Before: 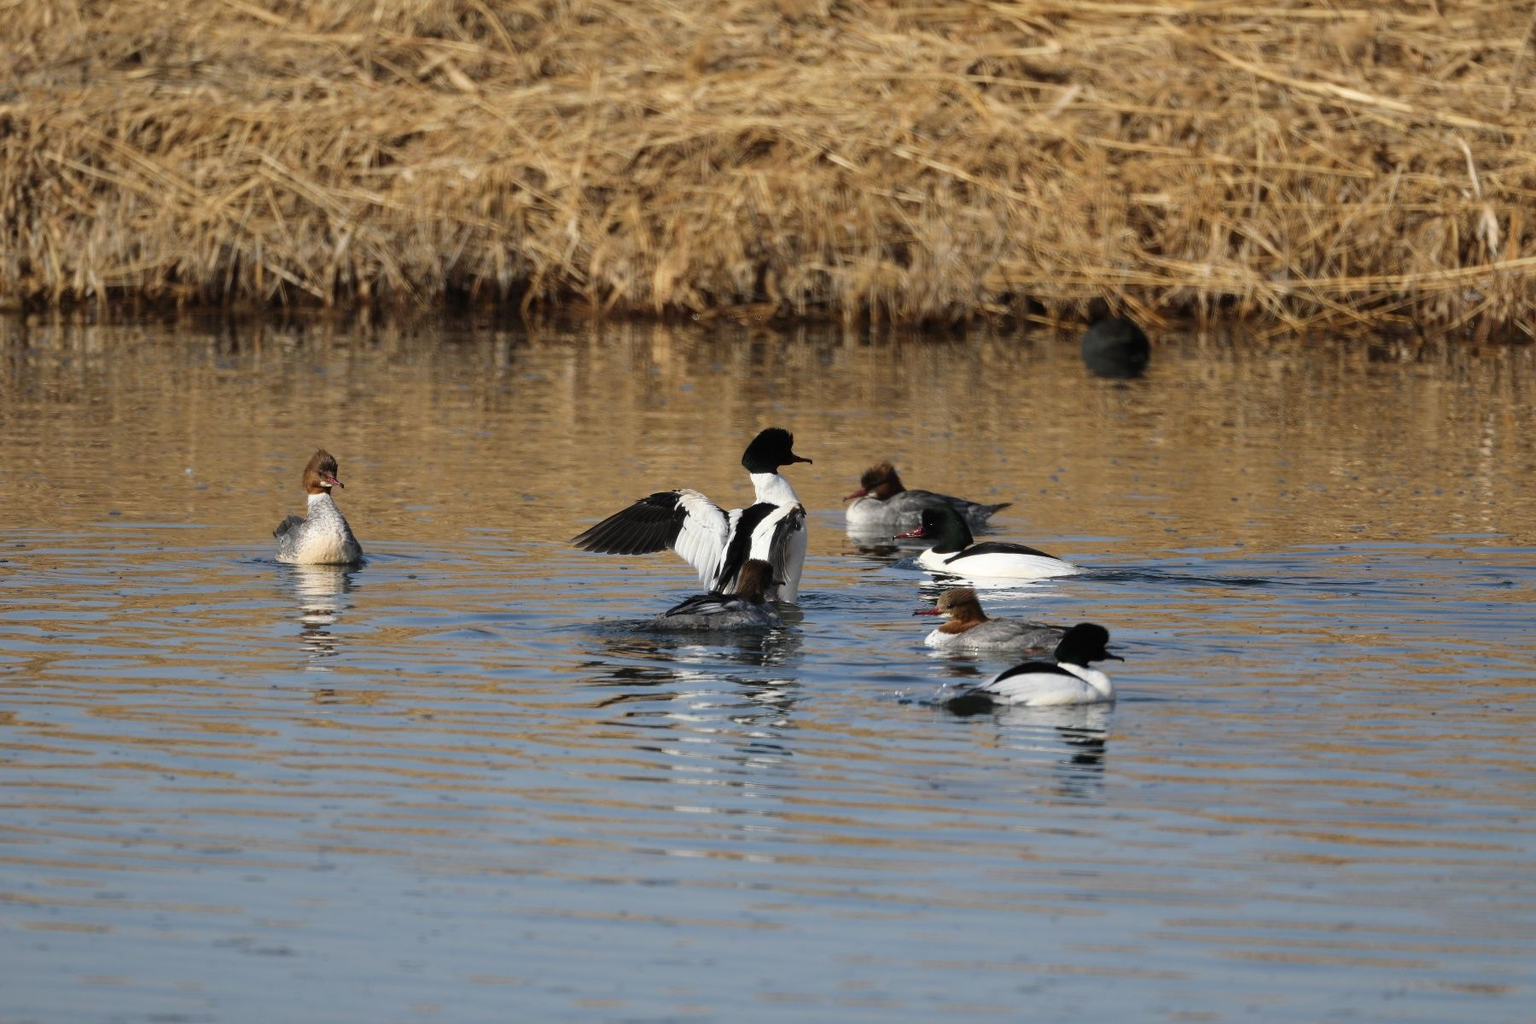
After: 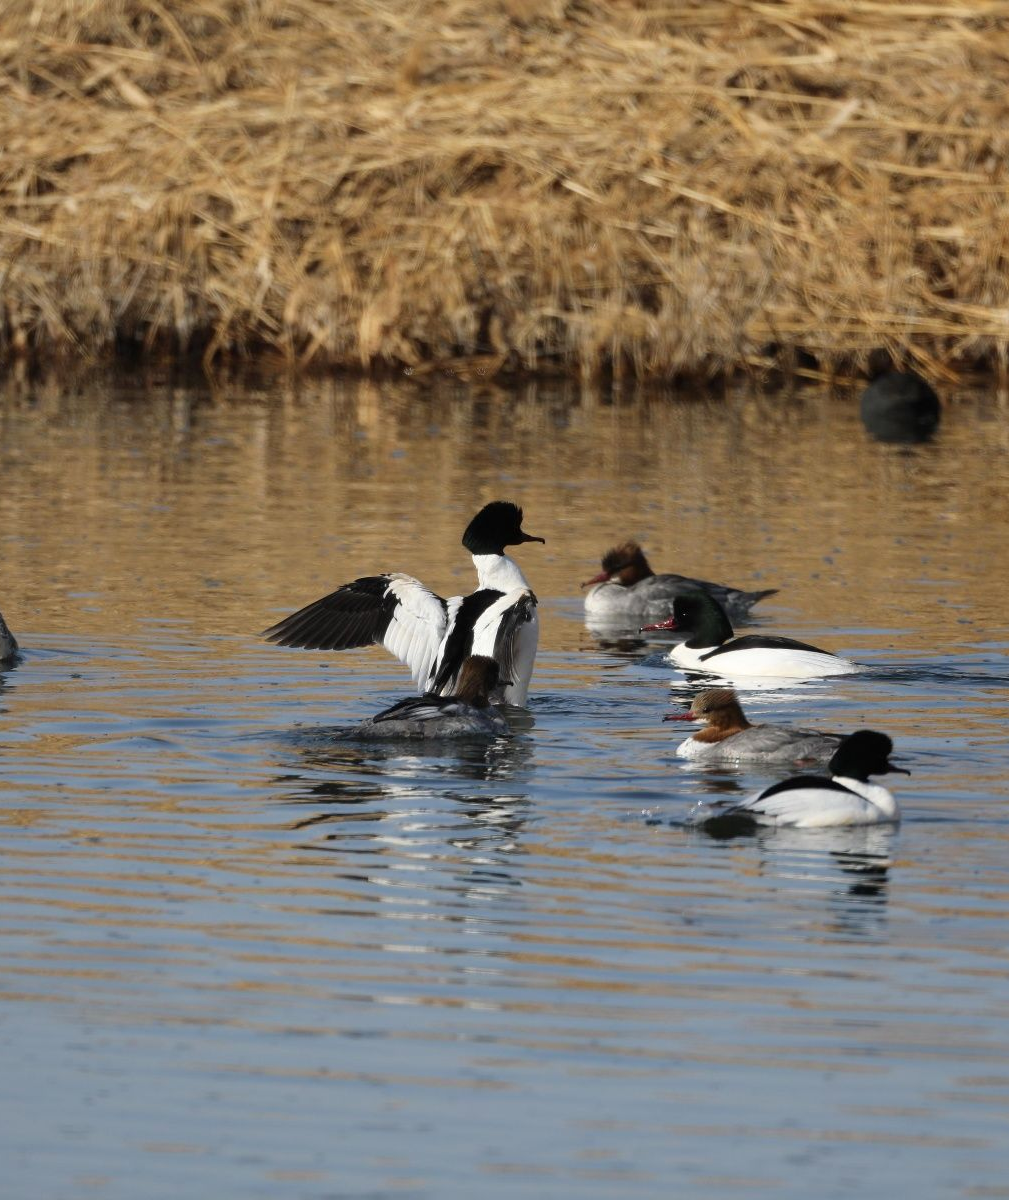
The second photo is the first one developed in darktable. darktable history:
crop and rotate: left 22.658%, right 21.259%
